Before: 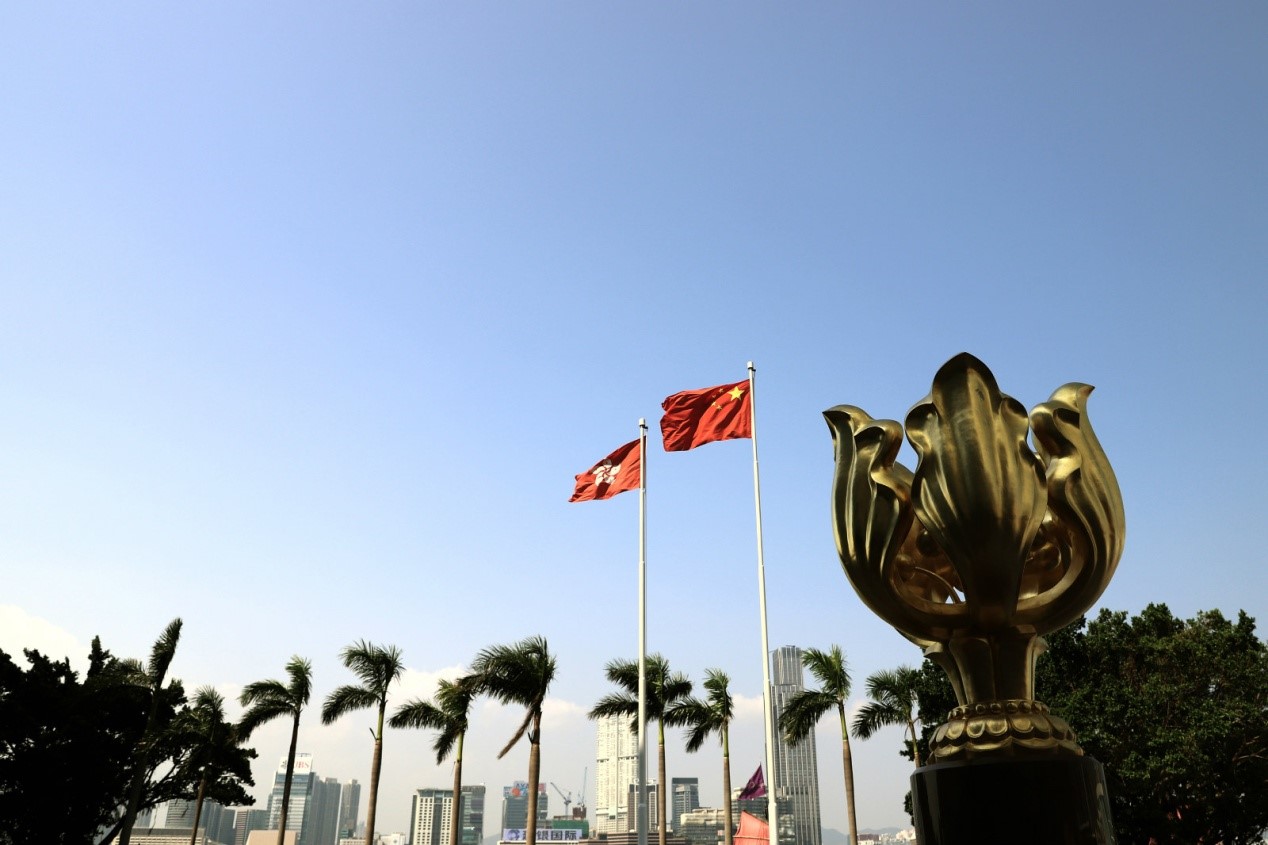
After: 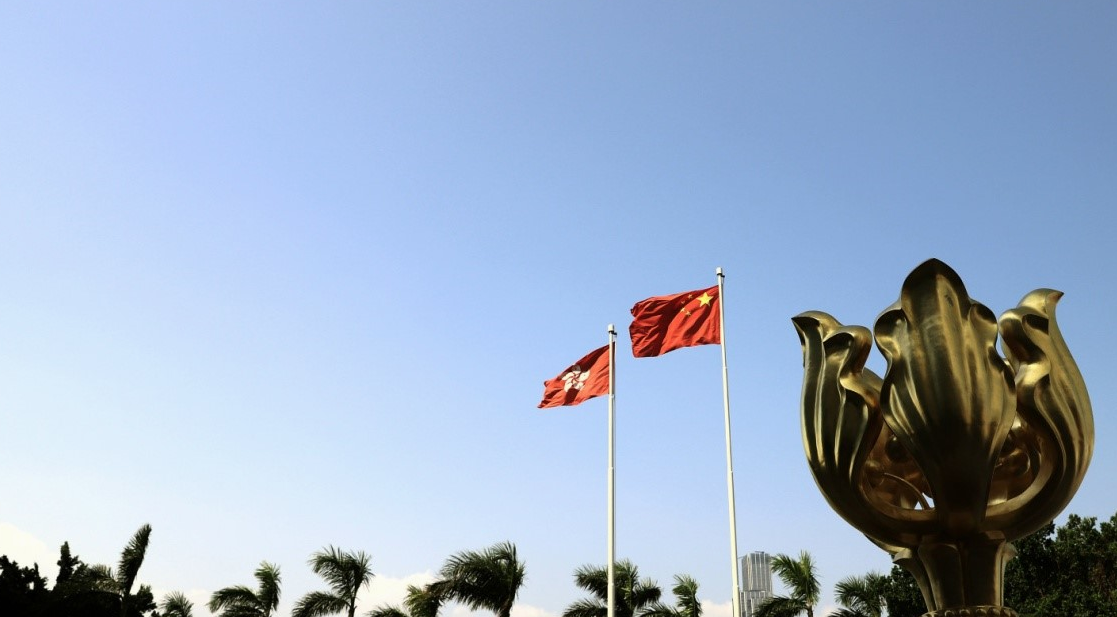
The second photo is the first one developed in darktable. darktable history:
crop and rotate: left 2.464%, top 11.23%, right 9.423%, bottom 15.727%
exposure: exposure -0.04 EV, compensate highlight preservation false
